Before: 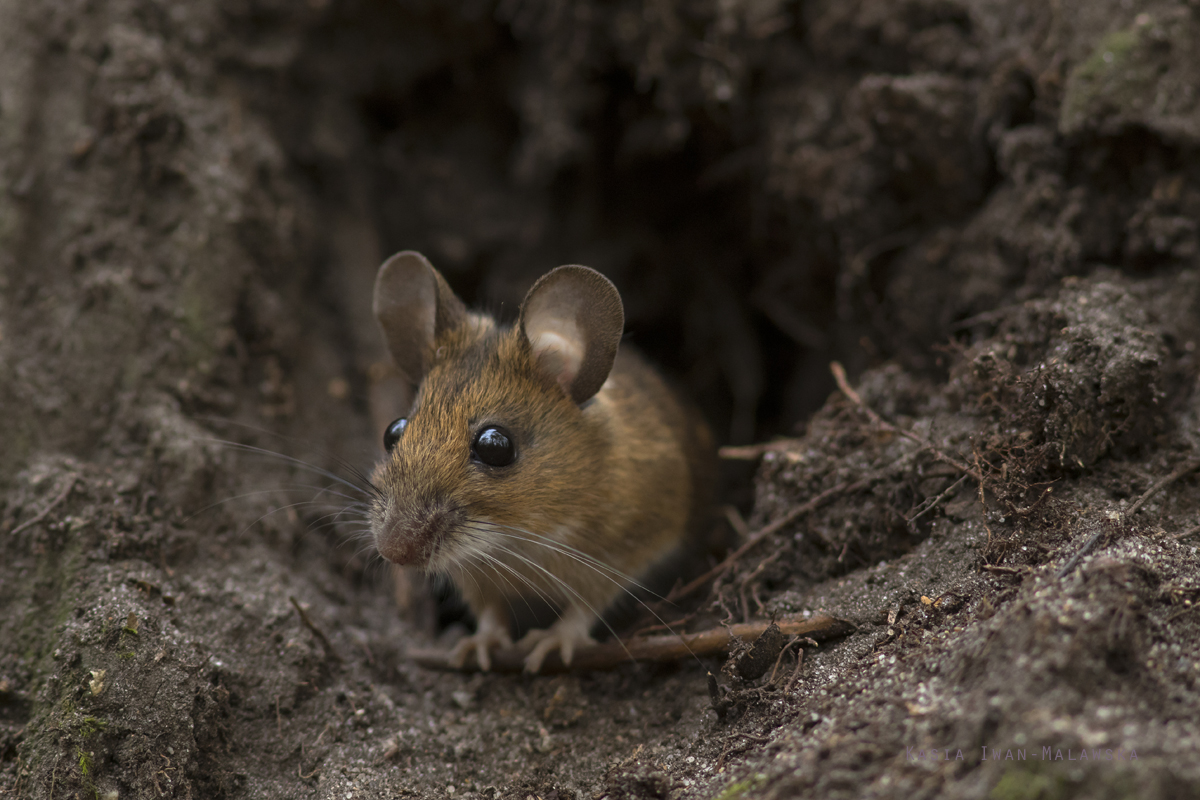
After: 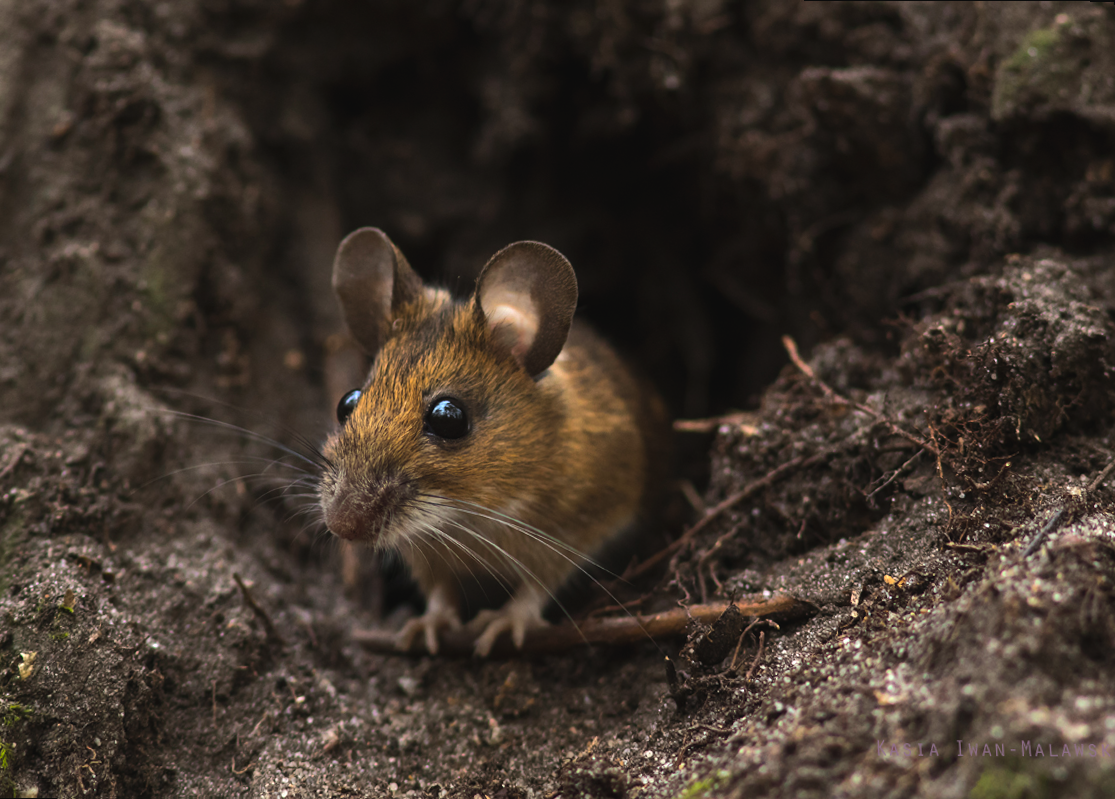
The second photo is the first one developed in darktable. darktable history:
rotate and perspective: rotation 0.215°, lens shift (vertical) -0.139, crop left 0.069, crop right 0.939, crop top 0.002, crop bottom 0.996
color balance rgb: global offset › luminance 0.71%, perceptual saturation grading › global saturation -11.5%, perceptual brilliance grading › highlights 17.77%, perceptual brilliance grading › mid-tones 31.71%, perceptual brilliance grading › shadows -31.01%, global vibrance 50%
